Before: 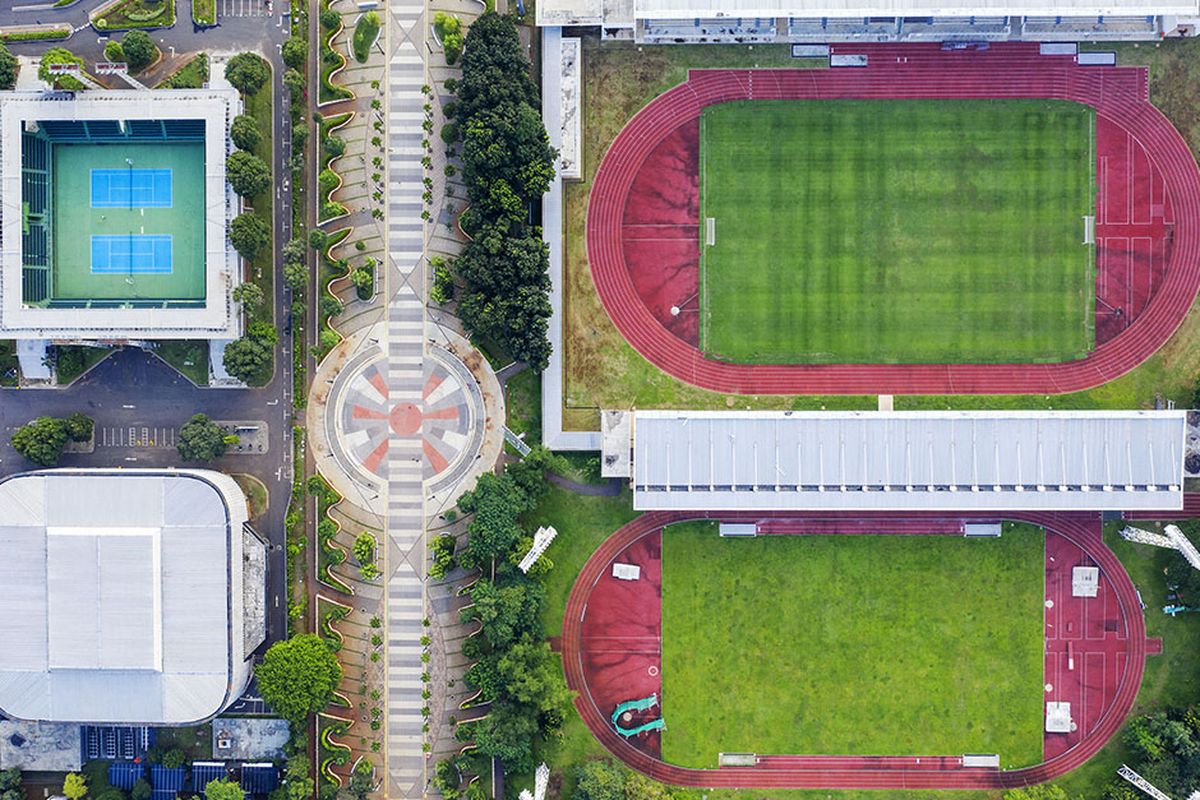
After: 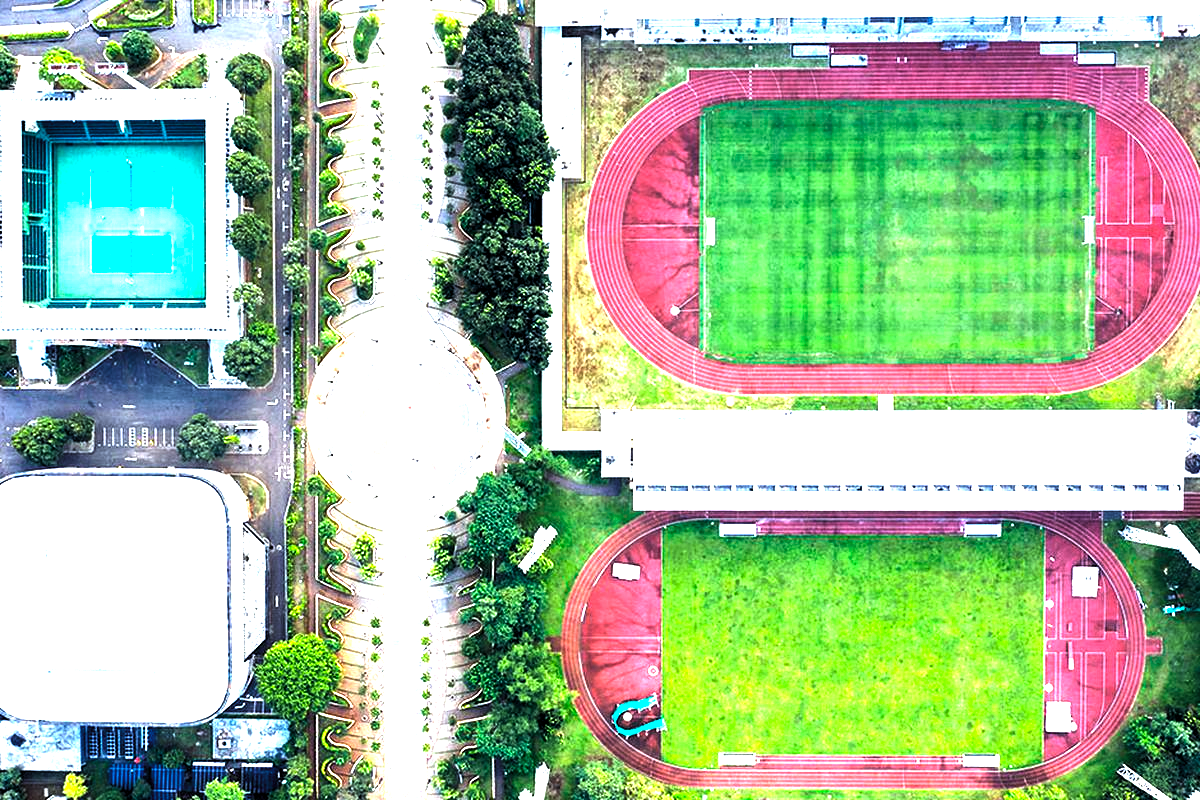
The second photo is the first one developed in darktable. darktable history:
color calibration: gray › normalize channels true, illuminant as shot in camera, x 0.36, y 0.362, temperature 4575.51 K, gamut compression 0
levels: levels [0.044, 0.475, 0.791]
exposure: black level correction 0, exposure 1 EV, compensate highlight preservation false
